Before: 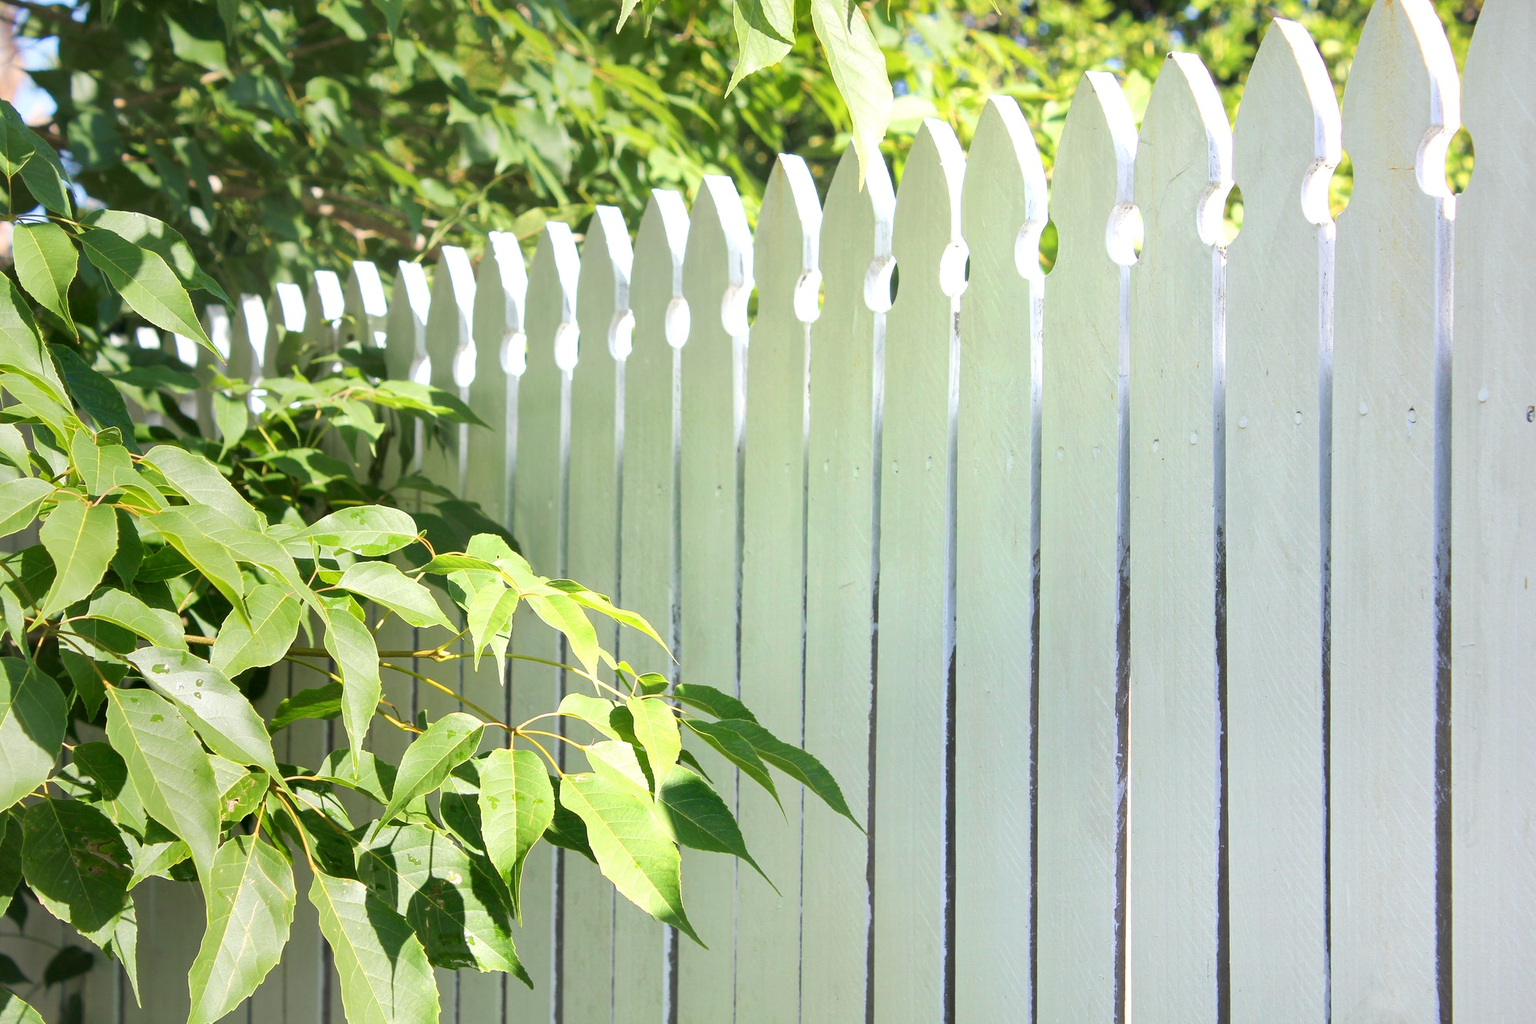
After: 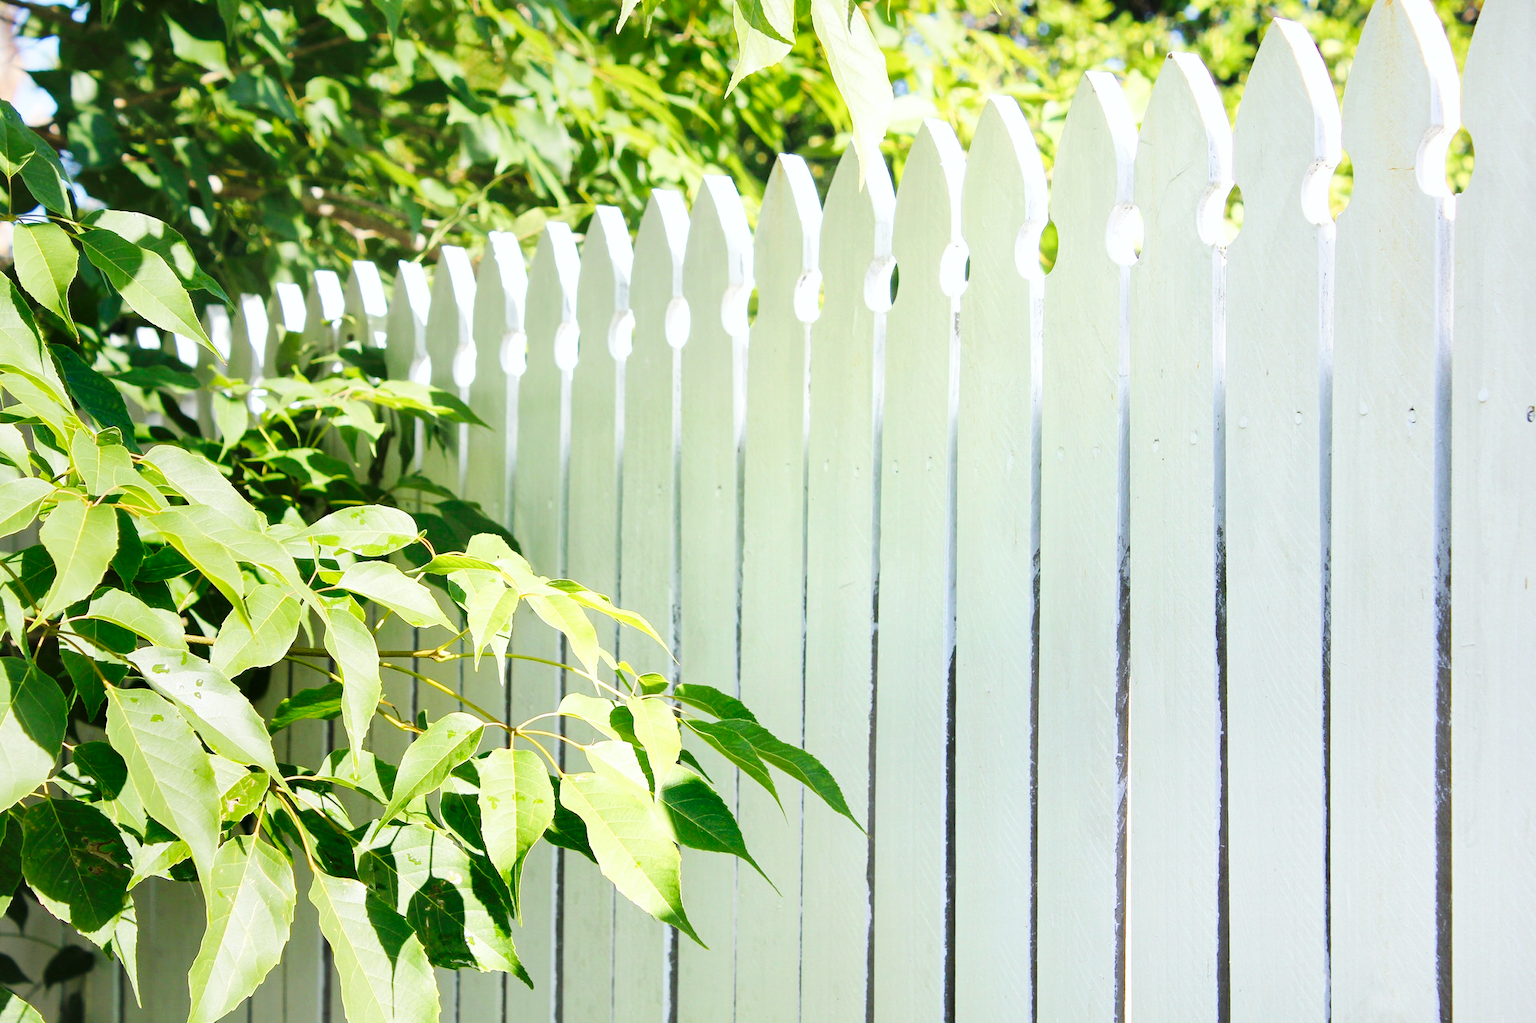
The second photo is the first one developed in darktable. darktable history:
white balance: red 0.978, blue 0.999
base curve: curves: ch0 [(0, 0) (0.036, 0.025) (0.121, 0.166) (0.206, 0.329) (0.605, 0.79) (1, 1)], preserve colors none
